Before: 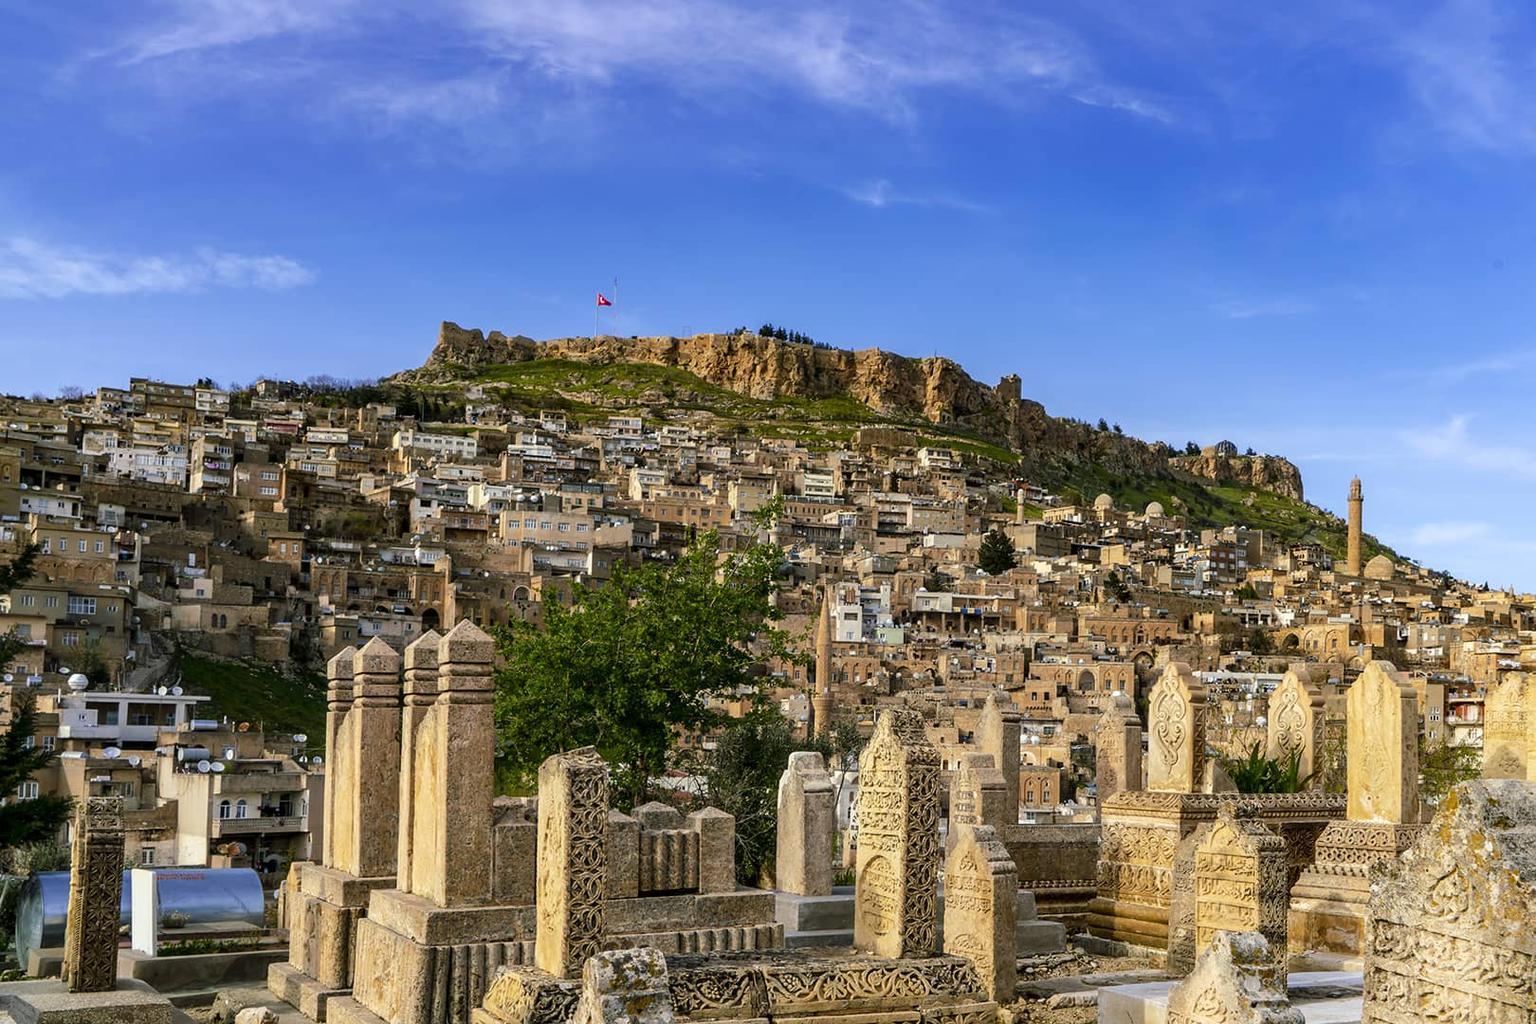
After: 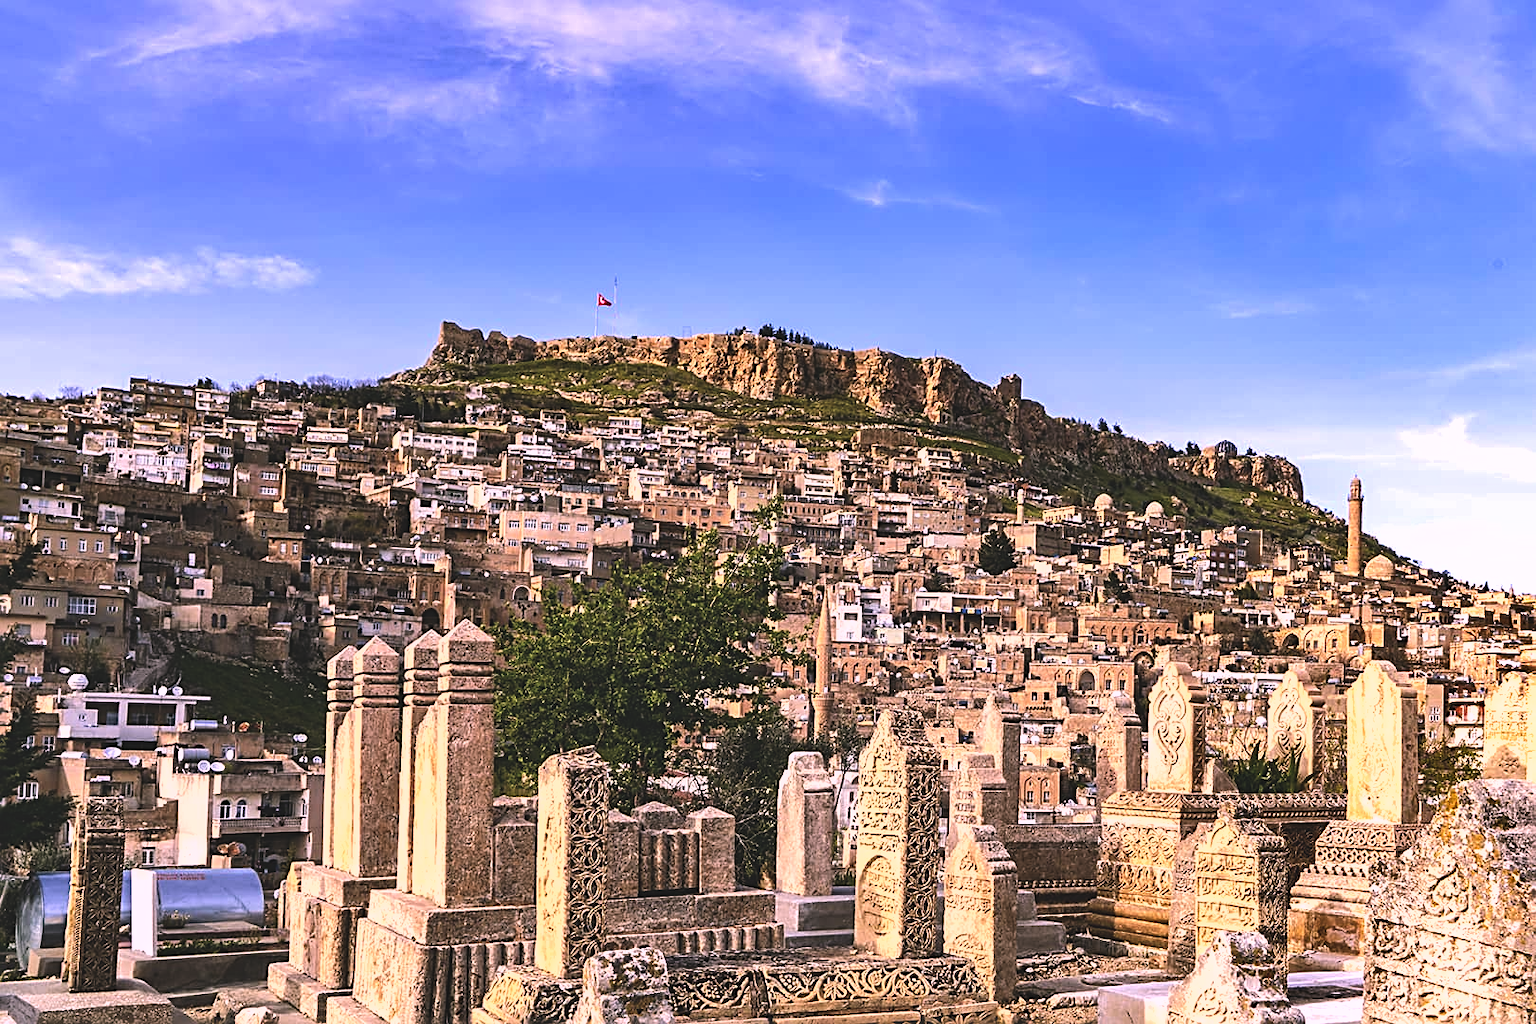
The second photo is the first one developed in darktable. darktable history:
sharpen: radius 2.767
exposure: black level correction -0.025, exposure -0.117 EV, compensate highlight preservation false
white balance: red 1.188, blue 1.11
tone equalizer: -8 EV -0.75 EV, -7 EV -0.7 EV, -6 EV -0.6 EV, -5 EV -0.4 EV, -3 EV 0.4 EV, -2 EV 0.6 EV, -1 EV 0.7 EV, +0 EV 0.75 EV, edges refinement/feathering 500, mask exposure compensation -1.57 EV, preserve details no
shadows and highlights: low approximation 0.01, soften with gaussian
